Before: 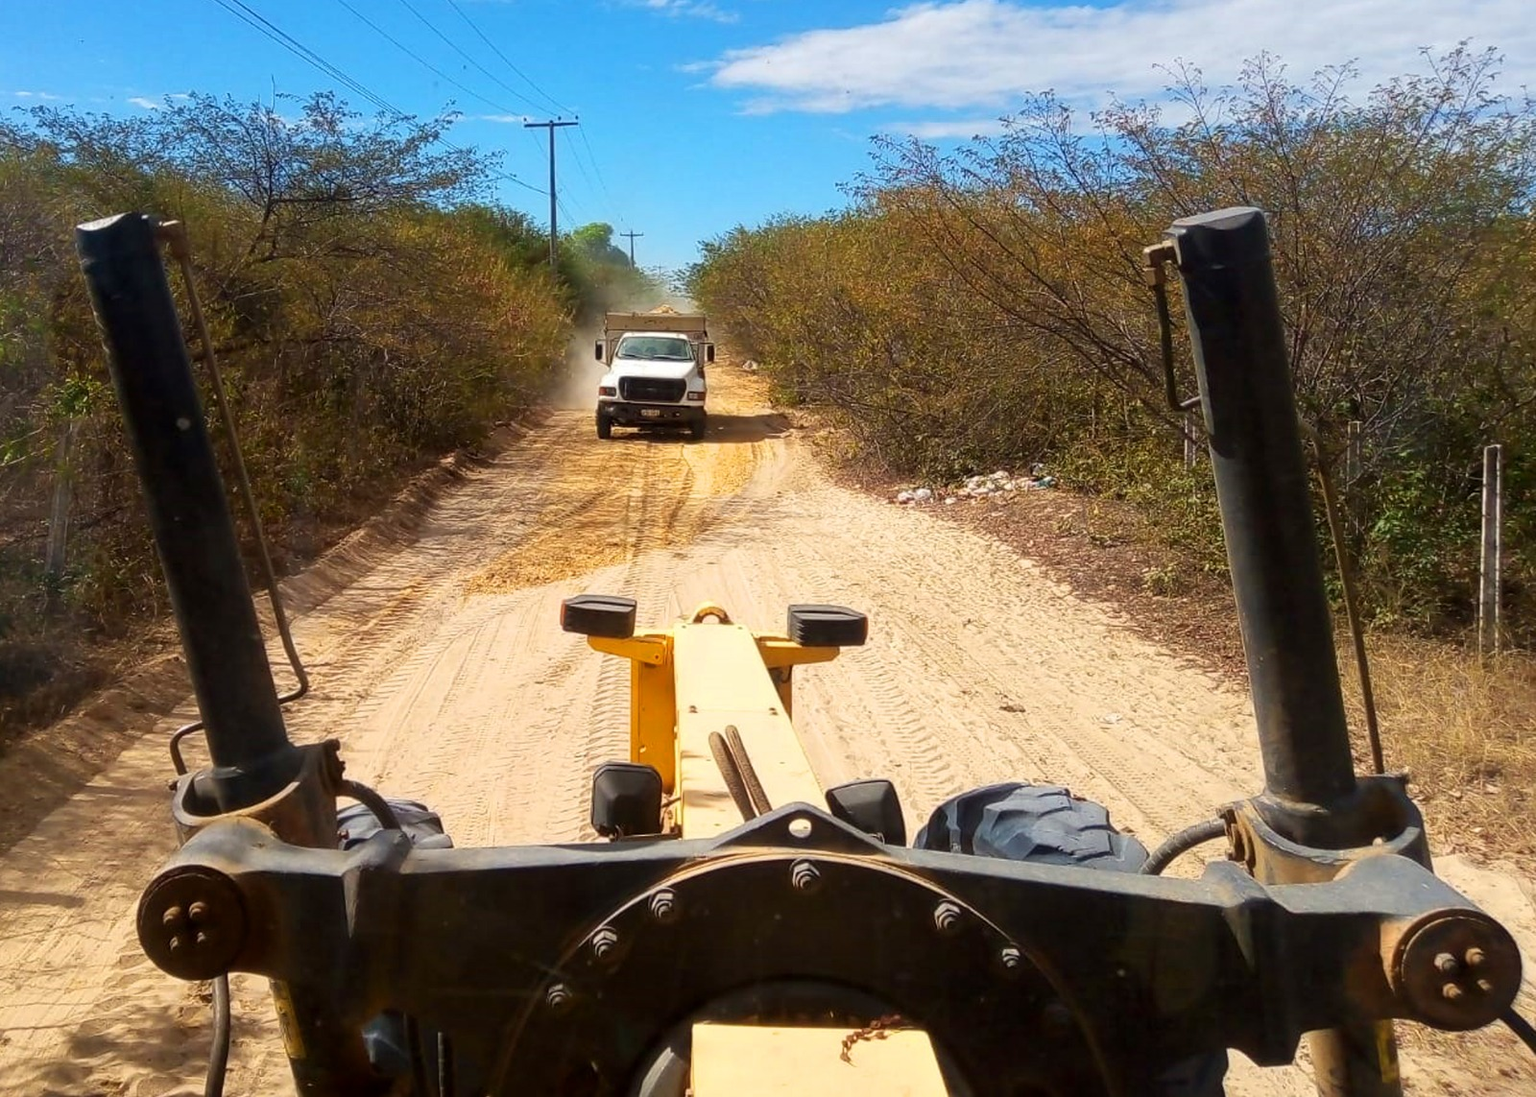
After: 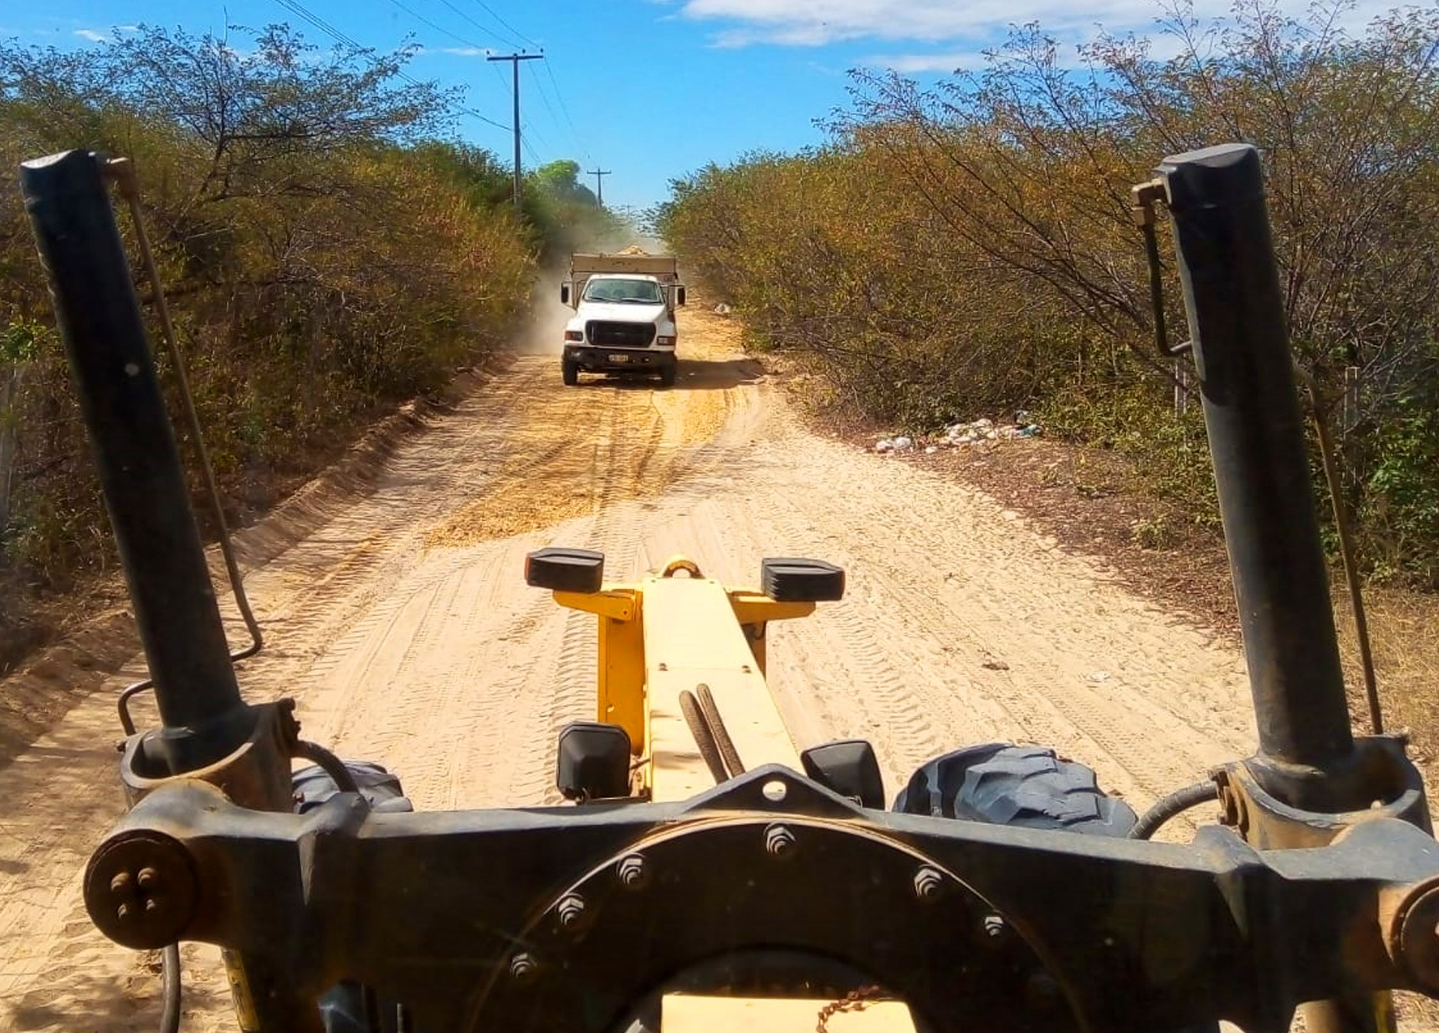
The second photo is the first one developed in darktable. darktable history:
crop: left 3.706%, top 6.375%, right 6.354%, bottom 3.242%
